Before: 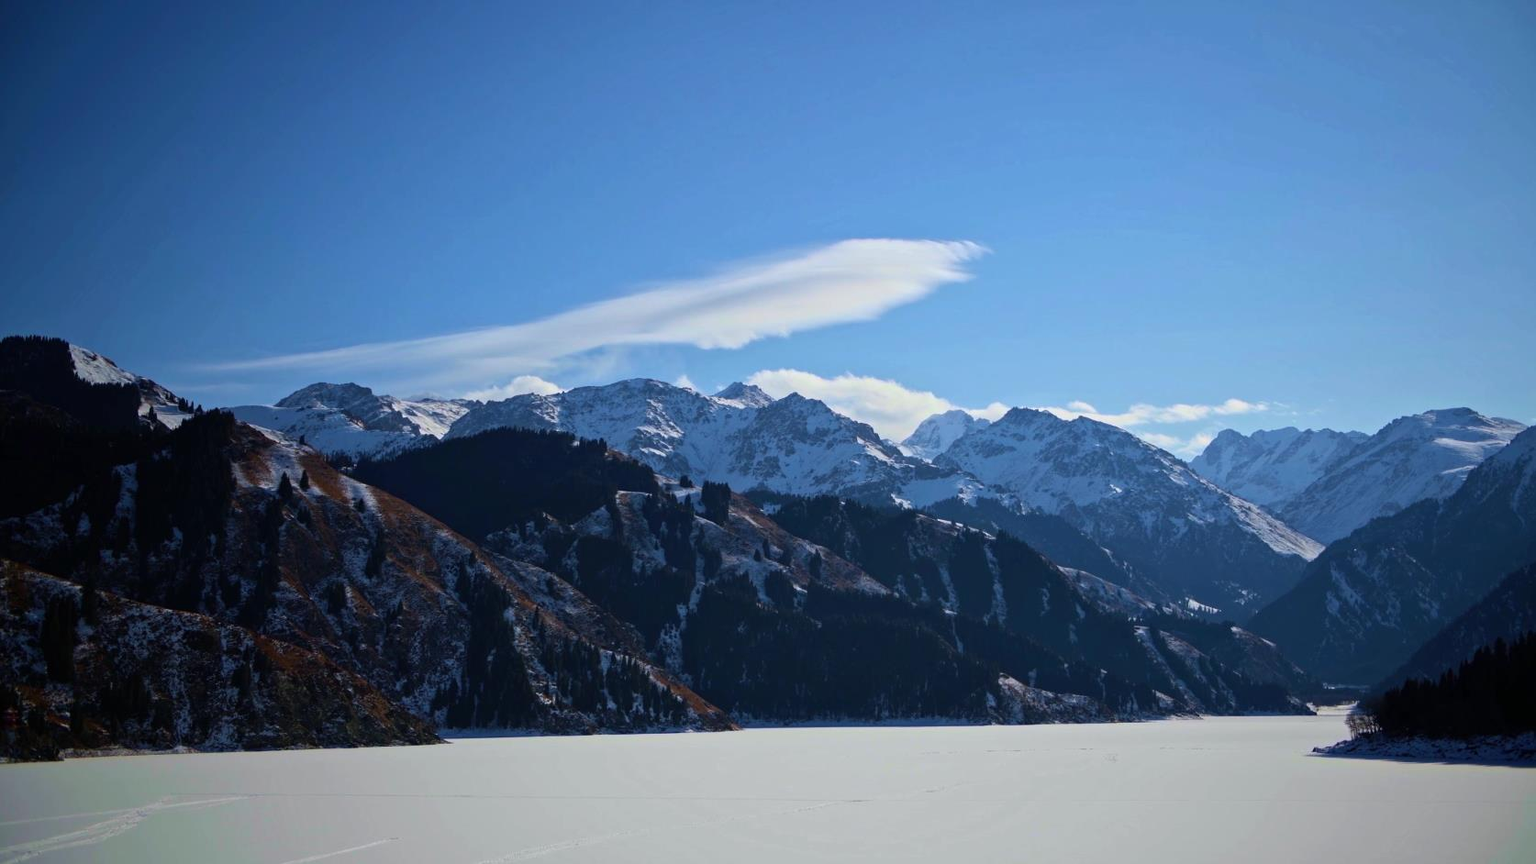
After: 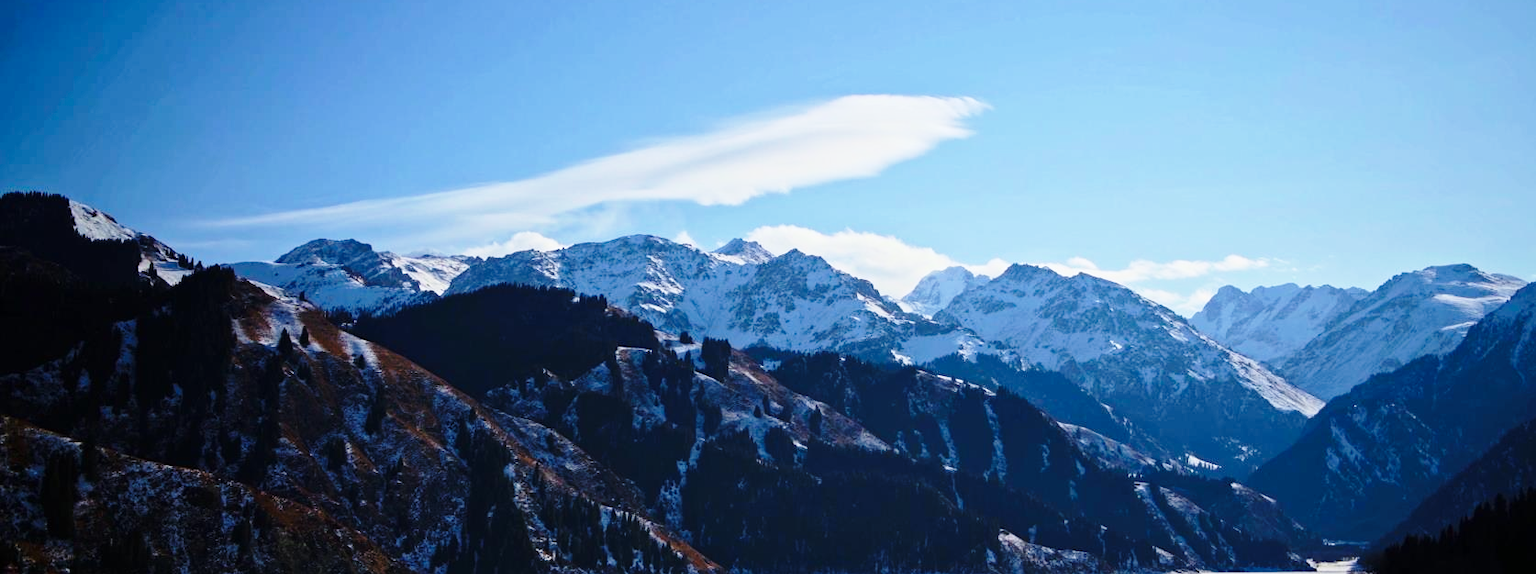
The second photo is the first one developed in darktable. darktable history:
base curve: curves: ch0 [(0, 0) (0.028, 0.03) (0.121, 0.232) (0.46, 0.748) (0.859, 0.968) (1, 1)], preserve colors none
crop: top 16.727%, bottom 16.727%
